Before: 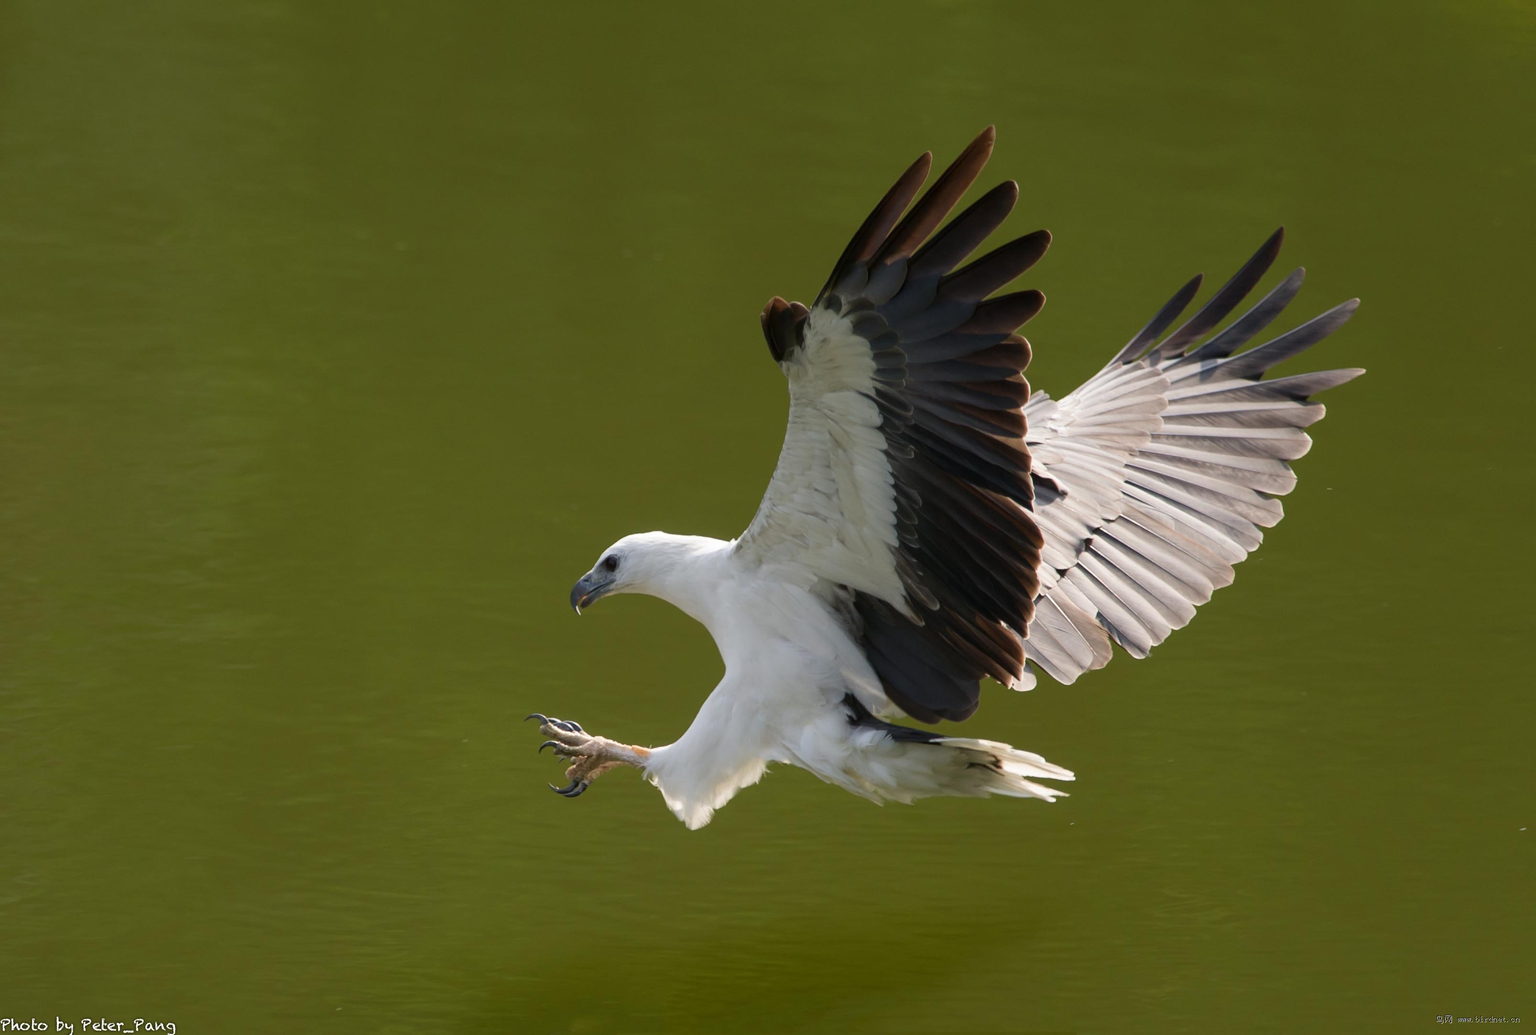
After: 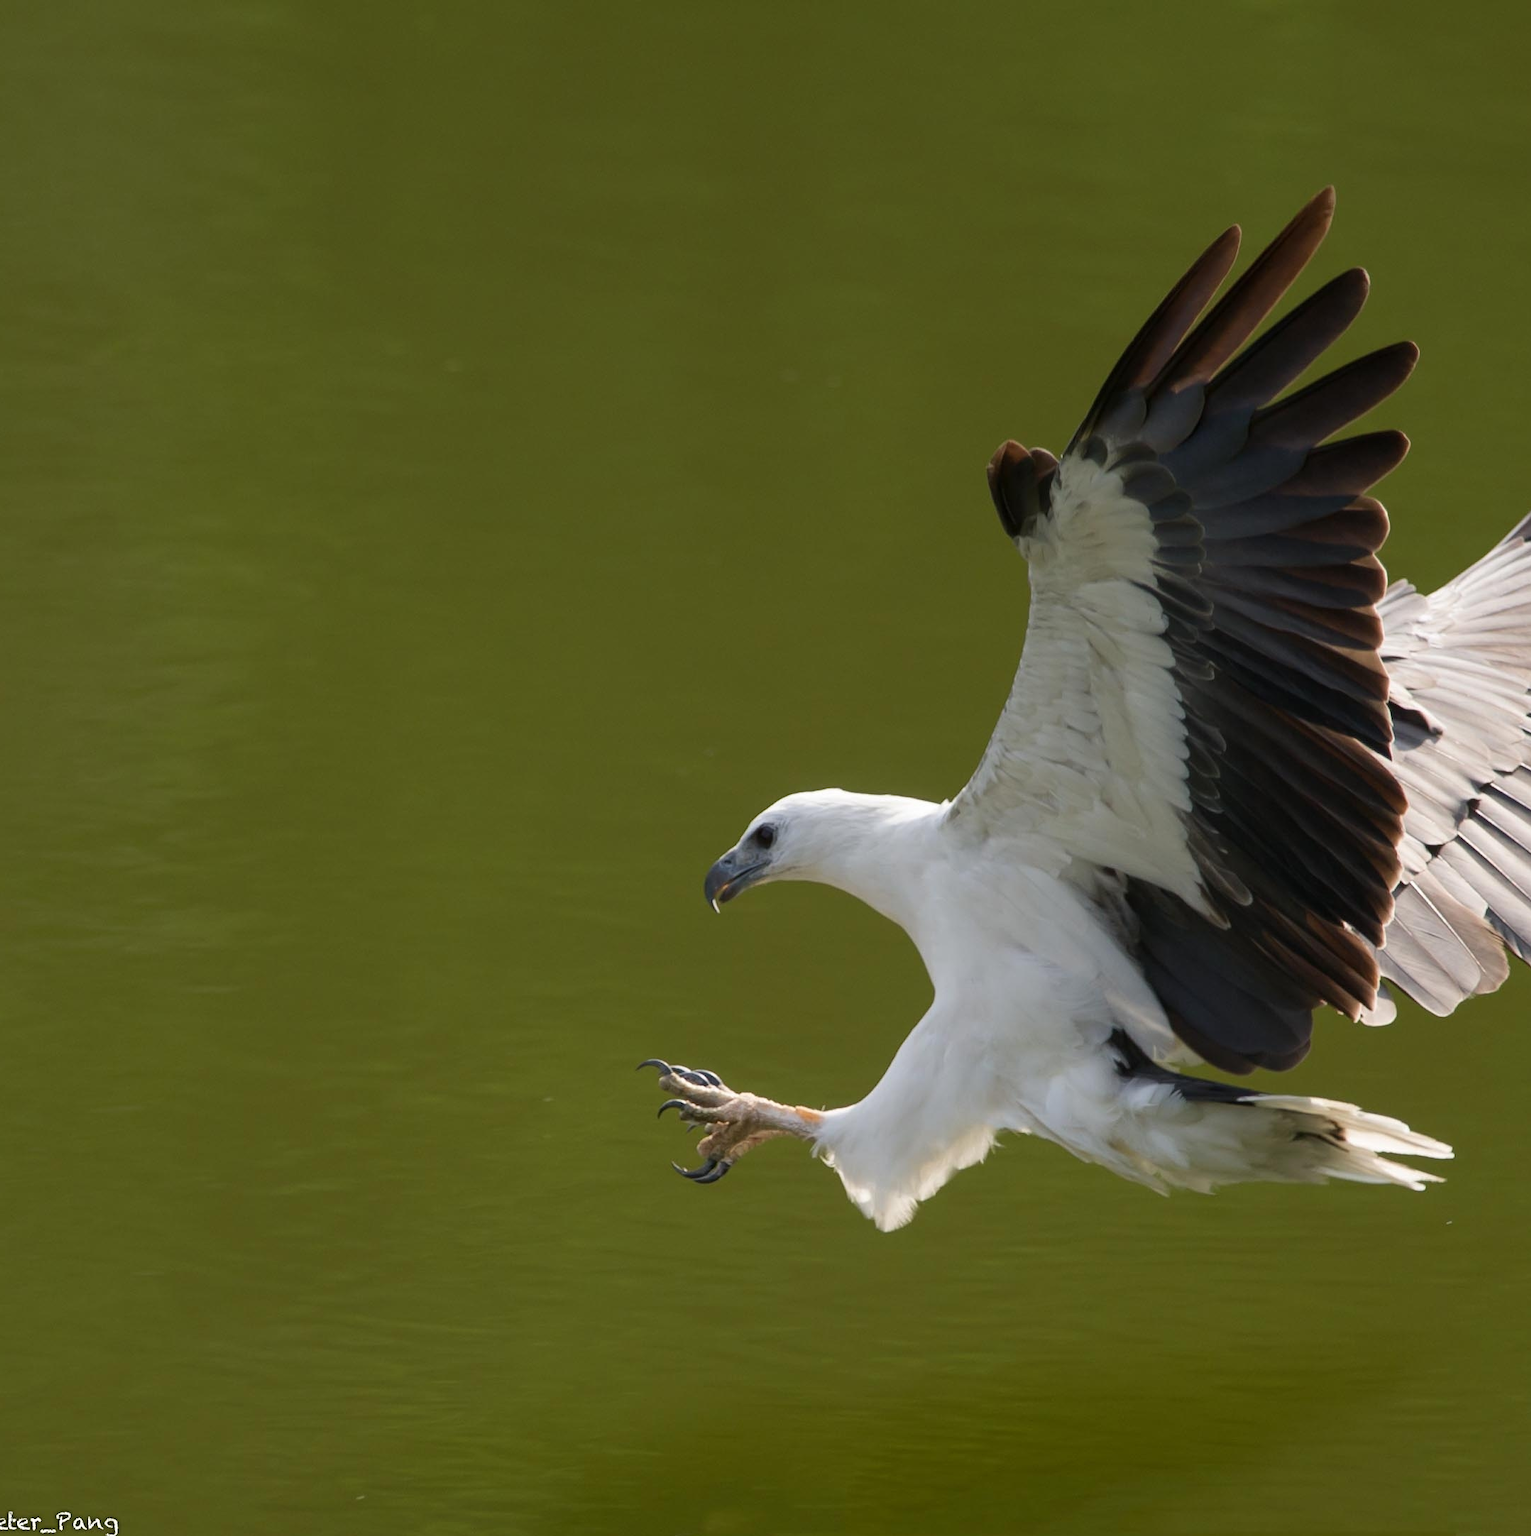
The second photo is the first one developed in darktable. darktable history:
crop and rotate: left 6.266%, right 26.581%
